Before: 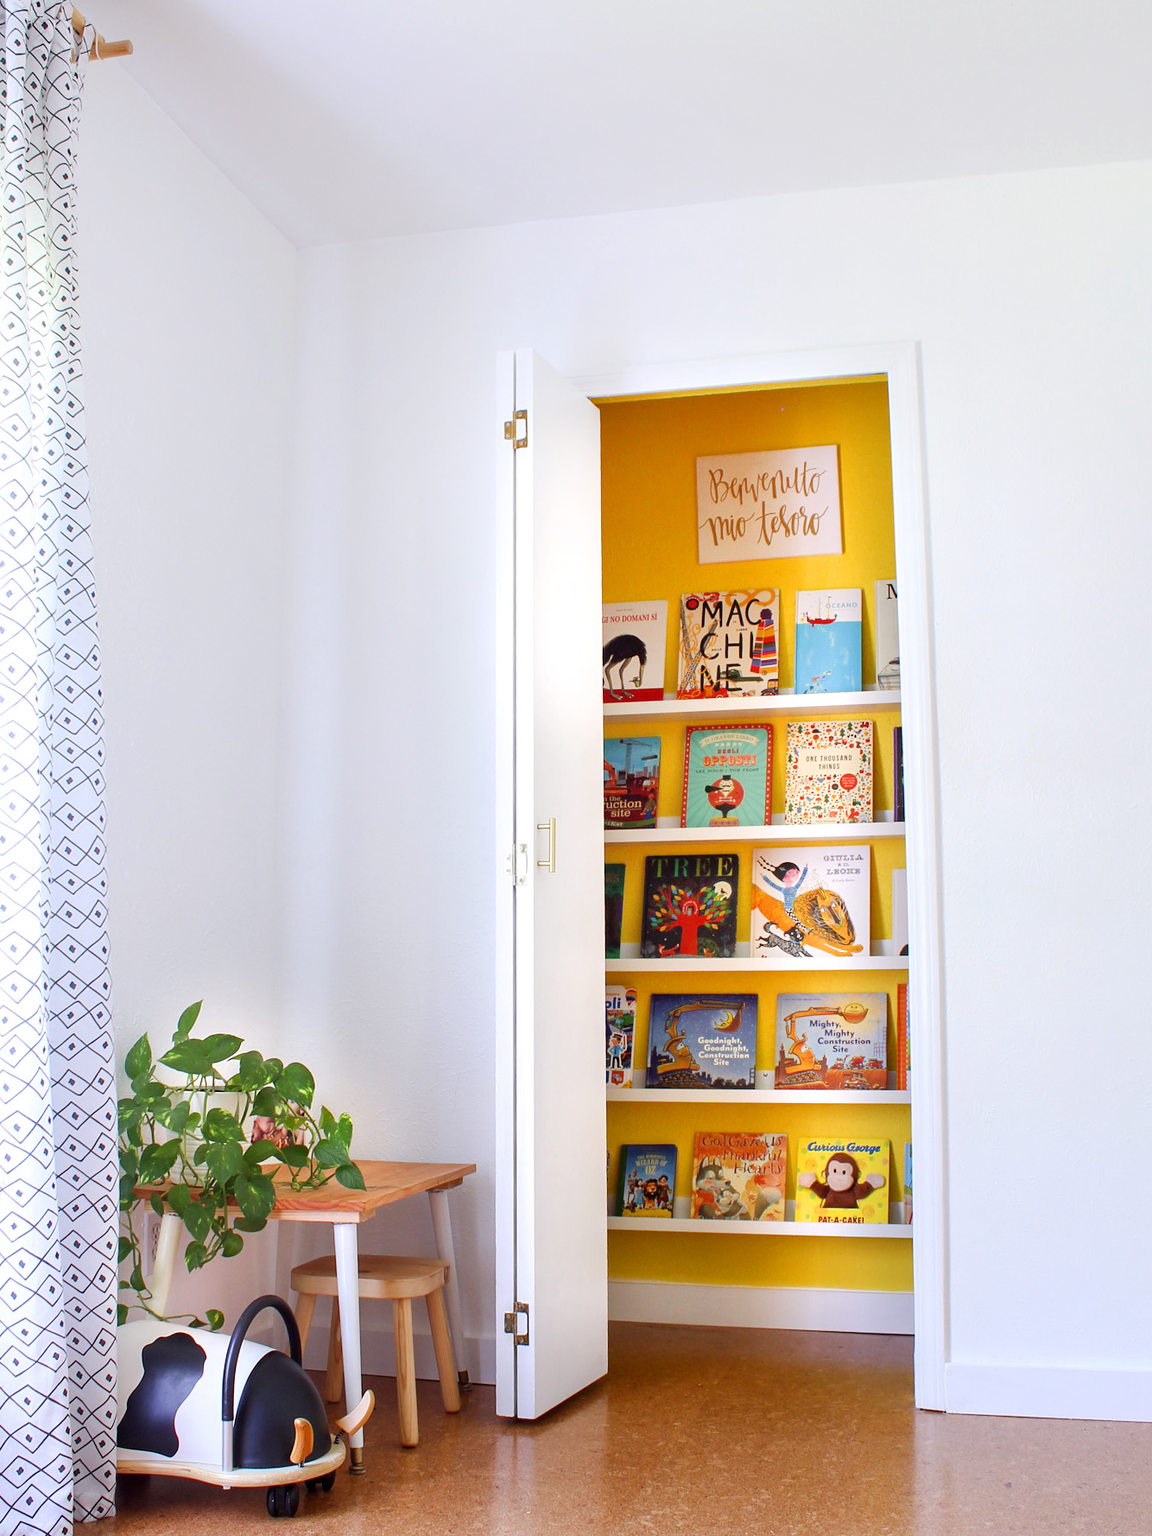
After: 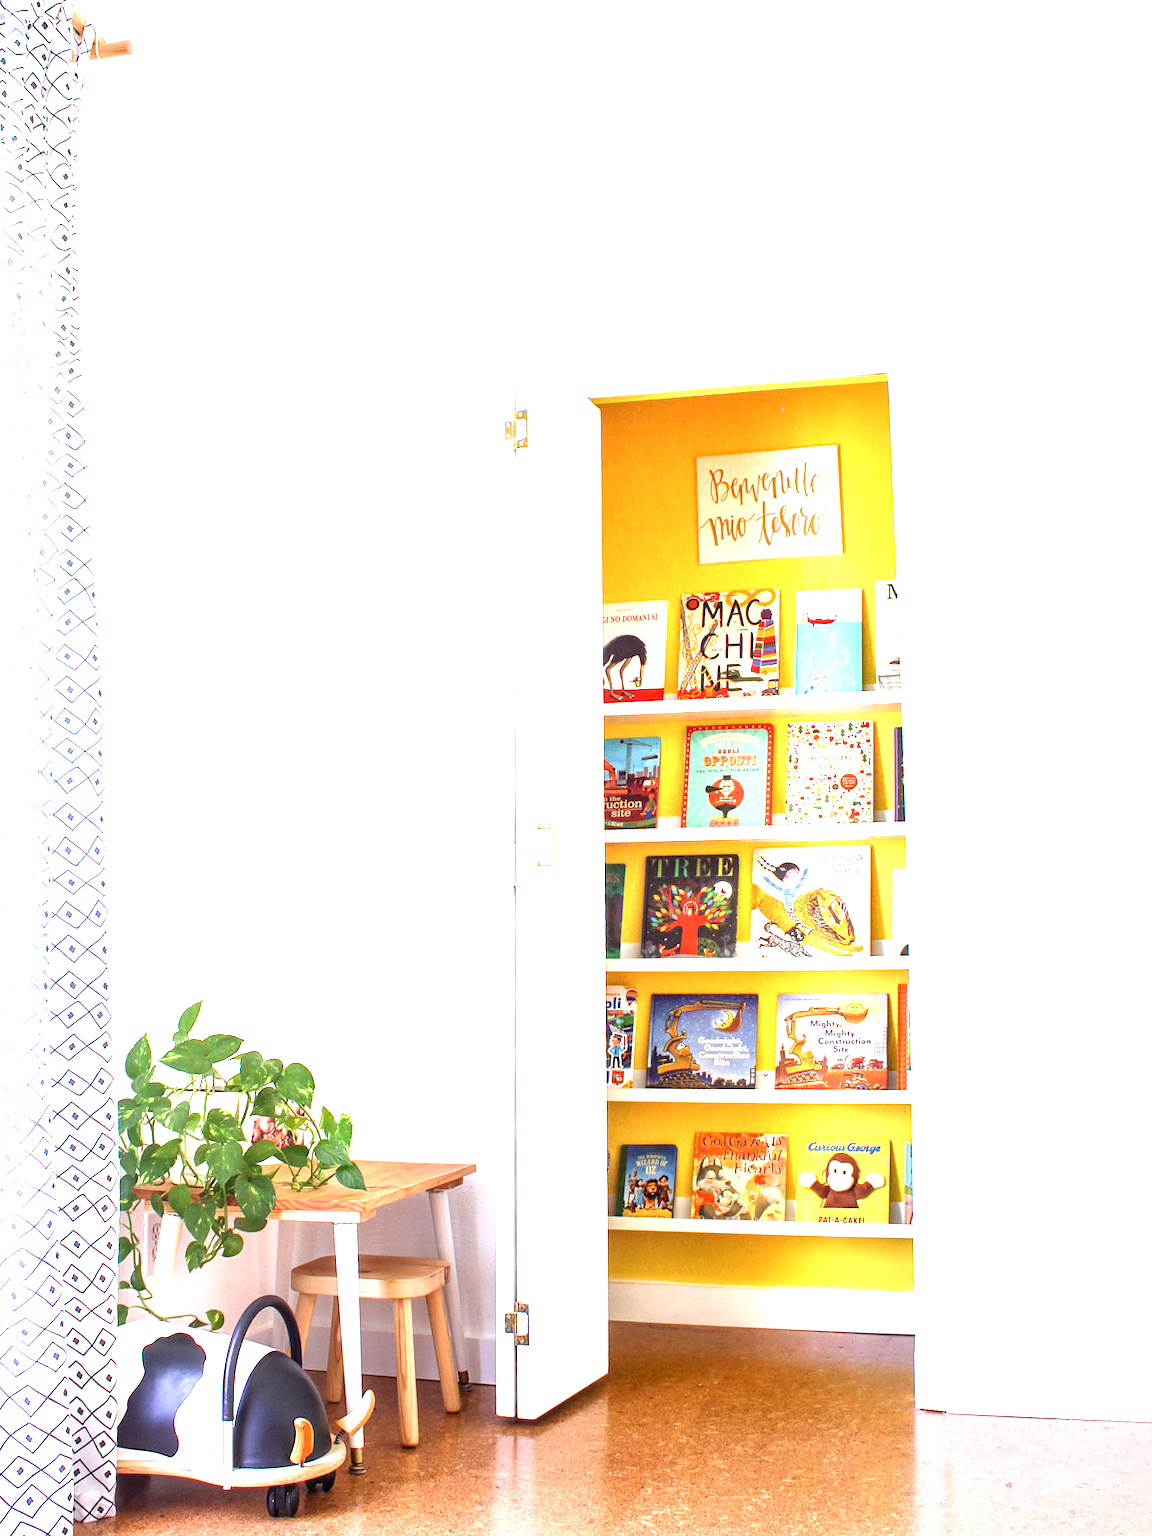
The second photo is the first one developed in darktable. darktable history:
exposure: black level correction 0, exposure 1.298 EV, compensate exposure bias true, compensate highlight preservation false
contrast brightness saturation: saturation -0.053
local contrast: detail 130%
